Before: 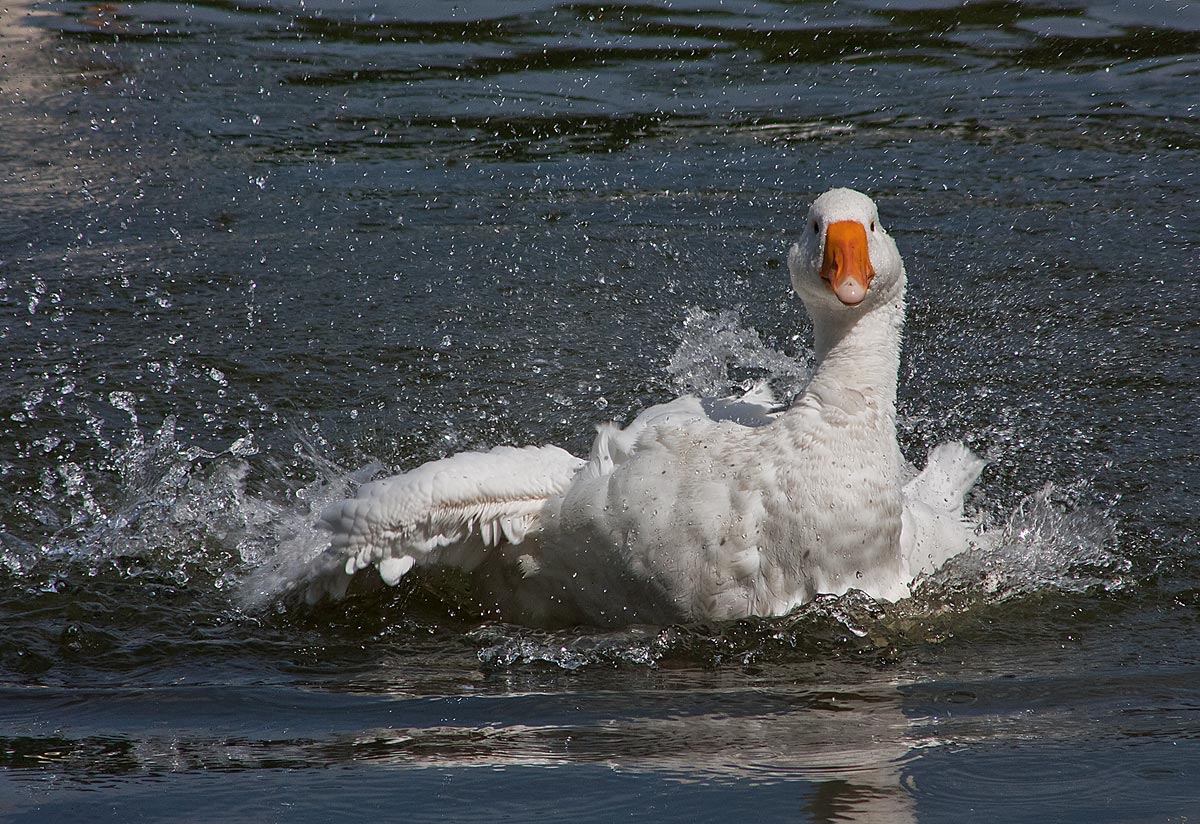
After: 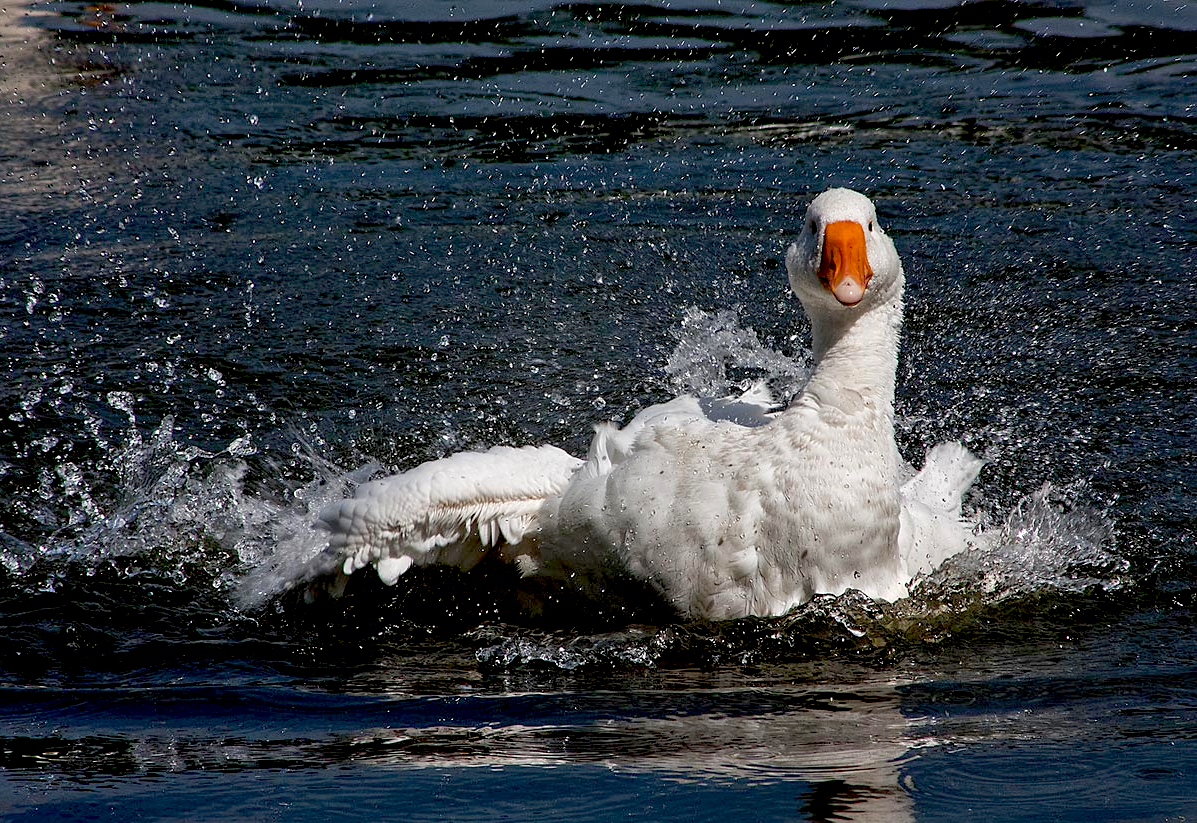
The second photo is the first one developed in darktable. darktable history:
exposure: black level correction 0.03, exposure 0.311 EV, compensate highlight preservation false
crop and rotate: left 0.179%, bottom 0.013%
